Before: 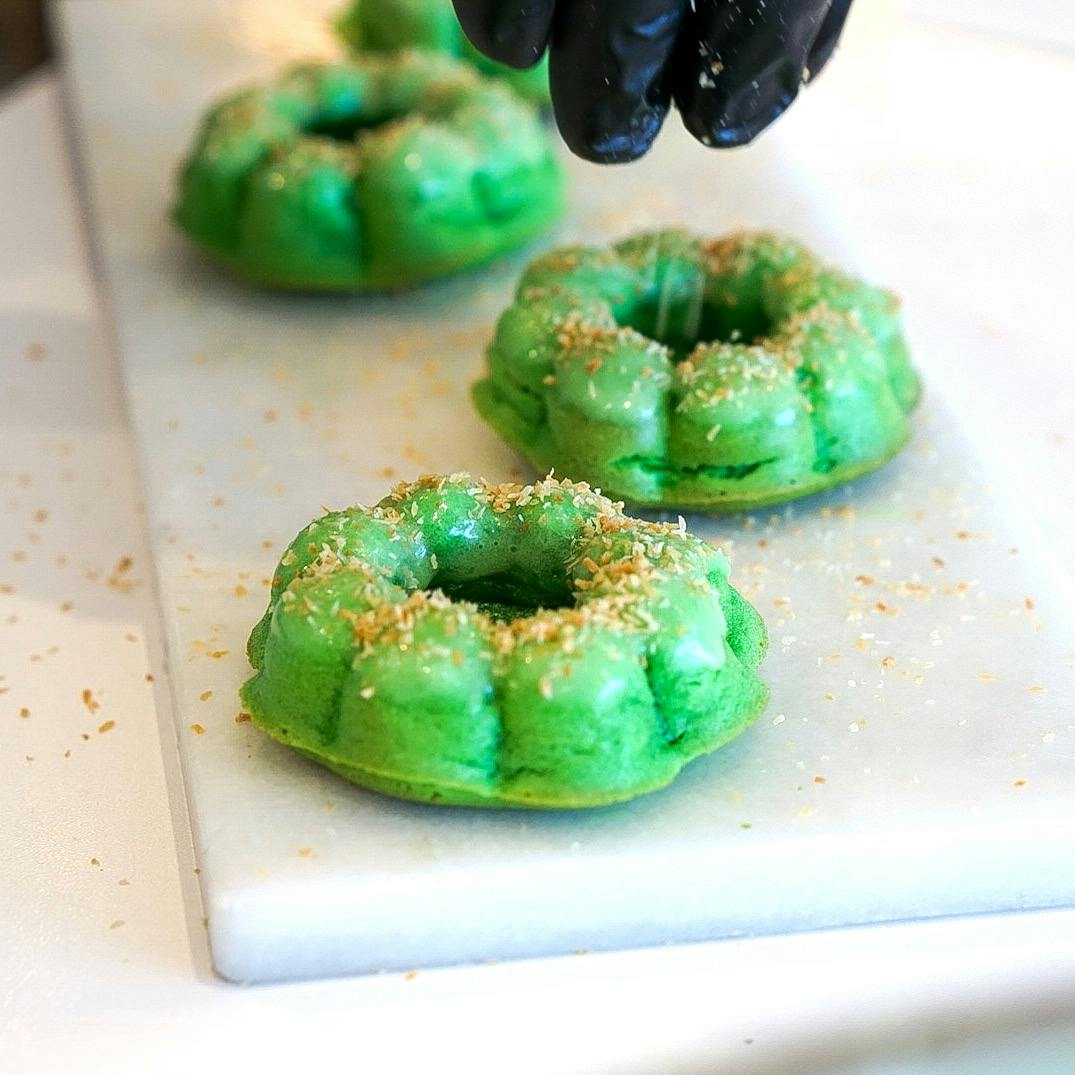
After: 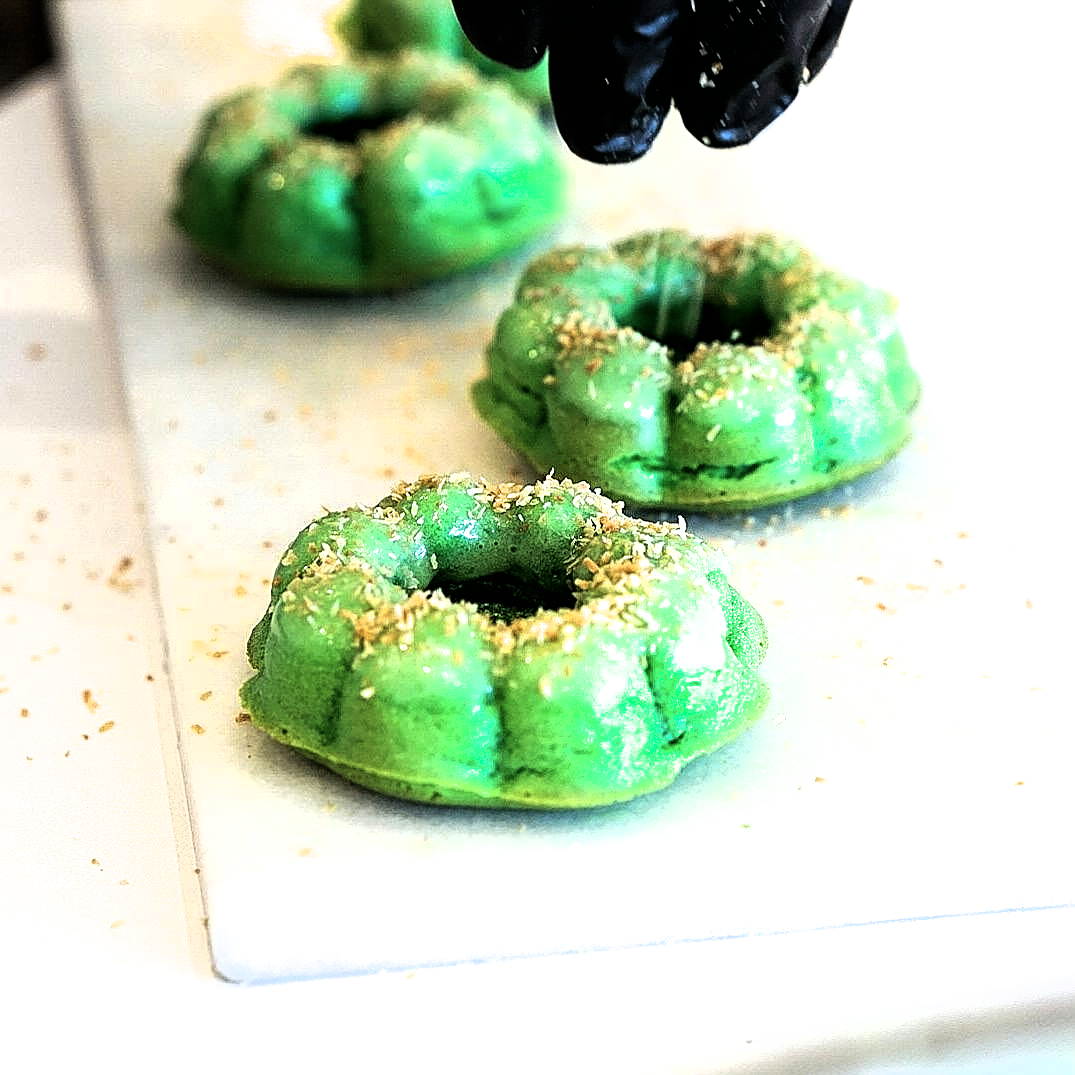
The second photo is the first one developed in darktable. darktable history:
sharpen: on, module defaults
filmic rgb: black relative exposure -8.2 EV, white relative exposure 2.2 EV, threshold 3 EV, hardness 7.11, latitude 85.74%, contrast 1.696, highlights saturation mix -4%, shadows ↔ highlights balance -2.69%, color science v5 (2021), contrast in shadows safe, contrast in highlights safe, enable highlight reconstruction true
